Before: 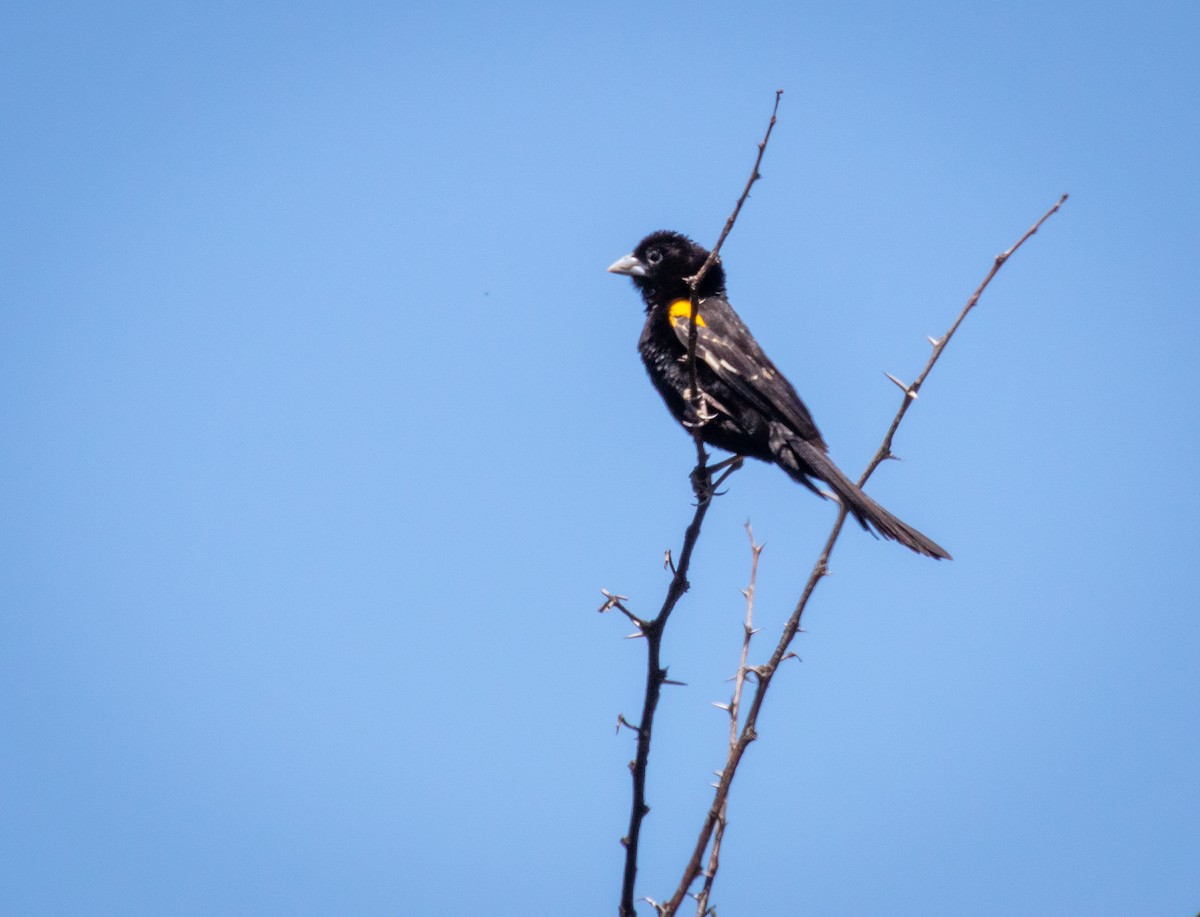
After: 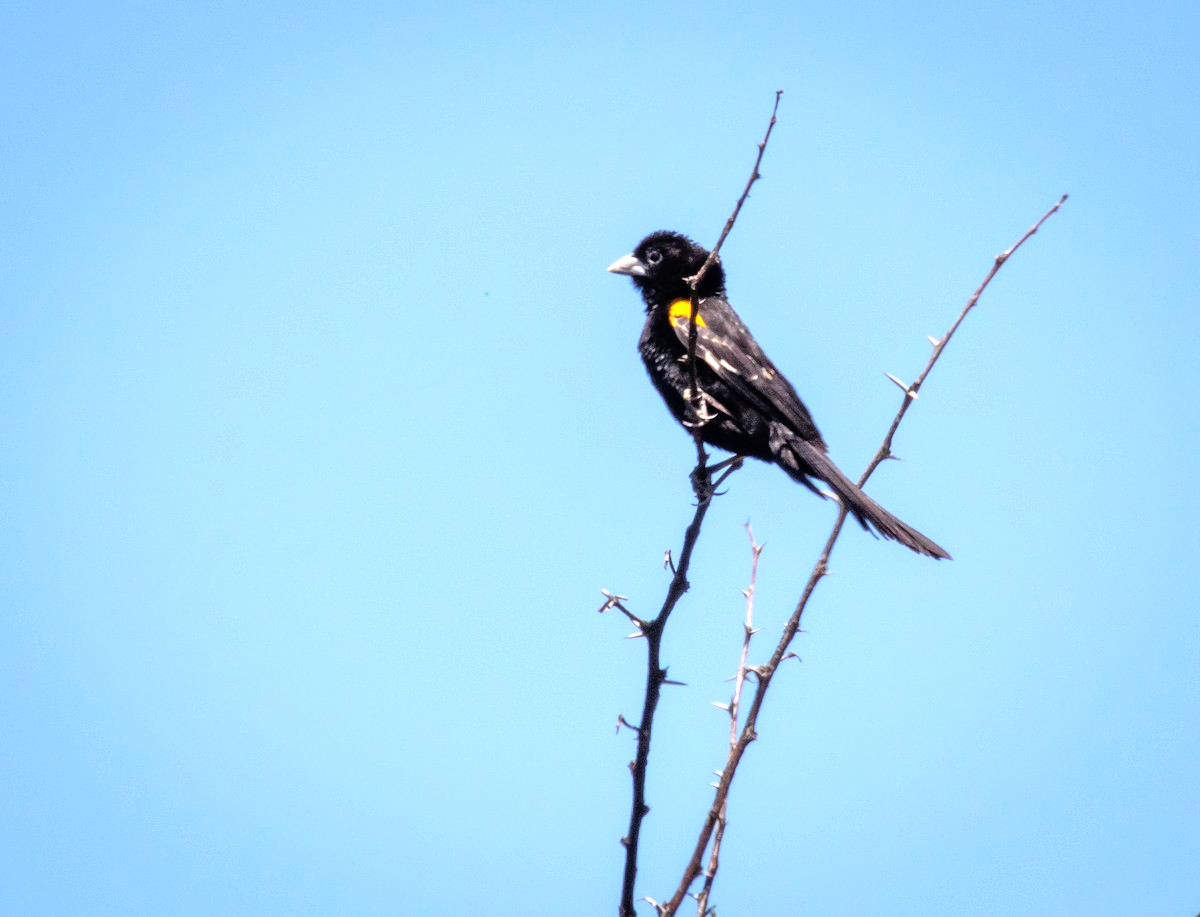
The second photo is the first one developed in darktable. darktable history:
tone equalizer: -8 EV -0.782 EV, -7 EV -0.668 EV, -6 EV -0.613 EV, -5 EV -0.377 EV, -3 EV 0.37 EV, -2 EV 0.6 EV, -1 EV 0.682 EV, +0 EV 0.74 EV
